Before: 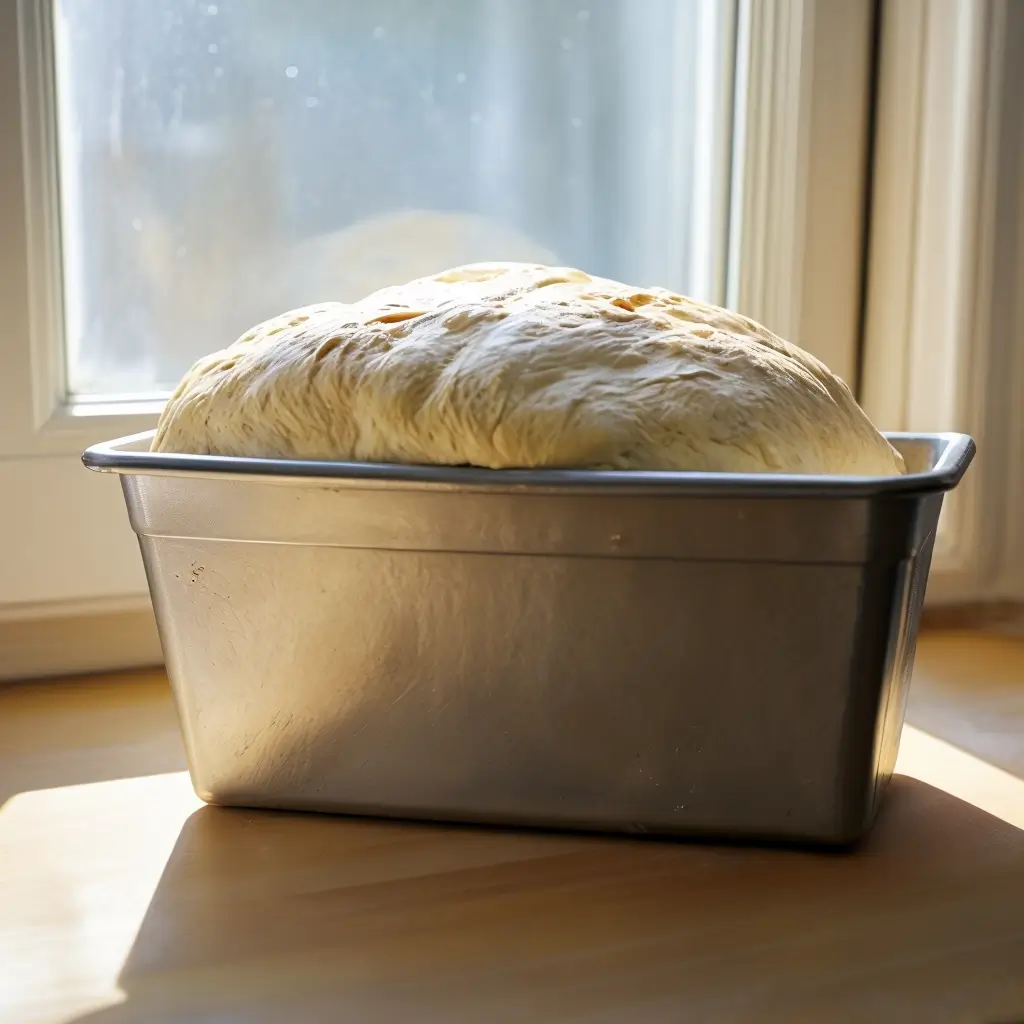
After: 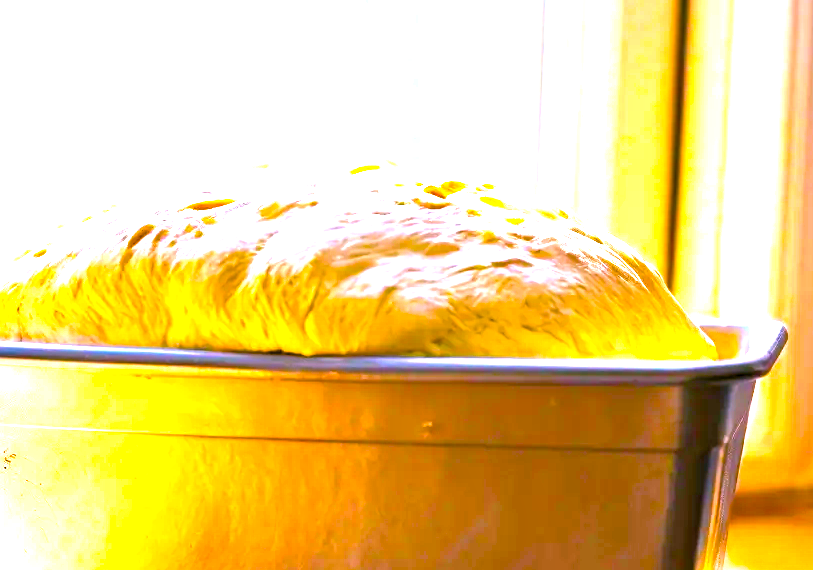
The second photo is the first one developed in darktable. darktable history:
crop: left 18.38%, top 11.092%, right 2.134%, bottom 33.217%
exposure: black level correction 0, exposure 1 EV, compensate exposure bias true, compensate highlight preservation false
color balance rgb: linear chroma grading › global chroma 20%, perceptual saturation grading › global saturation 65%, perceptual saturation grading › highlights 50%, perceptual saturation grading › shadows 30%, perceptual brilliance grading › global brilliance 12%, perceptual brilliance grading › highlights 15%, global vibrance 20%
tone equalizer: -8 EV 1 EV, -7 EV 1 EV, -6 EV 1 EV, -5 EV 1 EV, -4 EV 1 EV, -3 EV 0.75 EV, -2 EV 0.5 EV, -1 EV 0.25 EV
white balance: red 1.066, blue 1.119
contrast equalizer: octaves 7, y [[0.6 ×6], [0.55 ×6], [0 ×6], [0 ×6], [0 ×6]], mix 0.15
